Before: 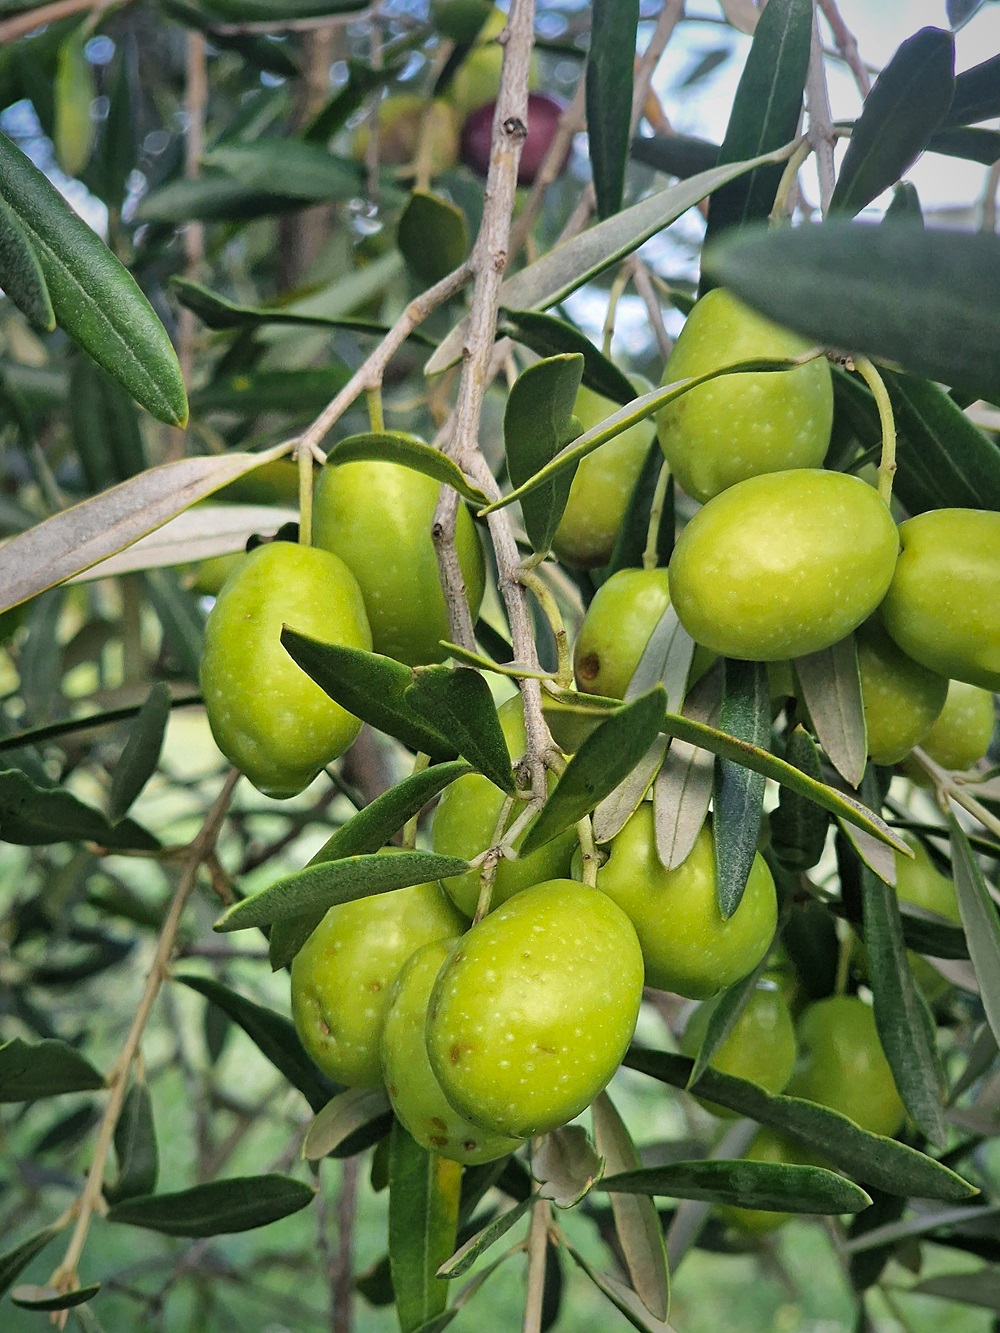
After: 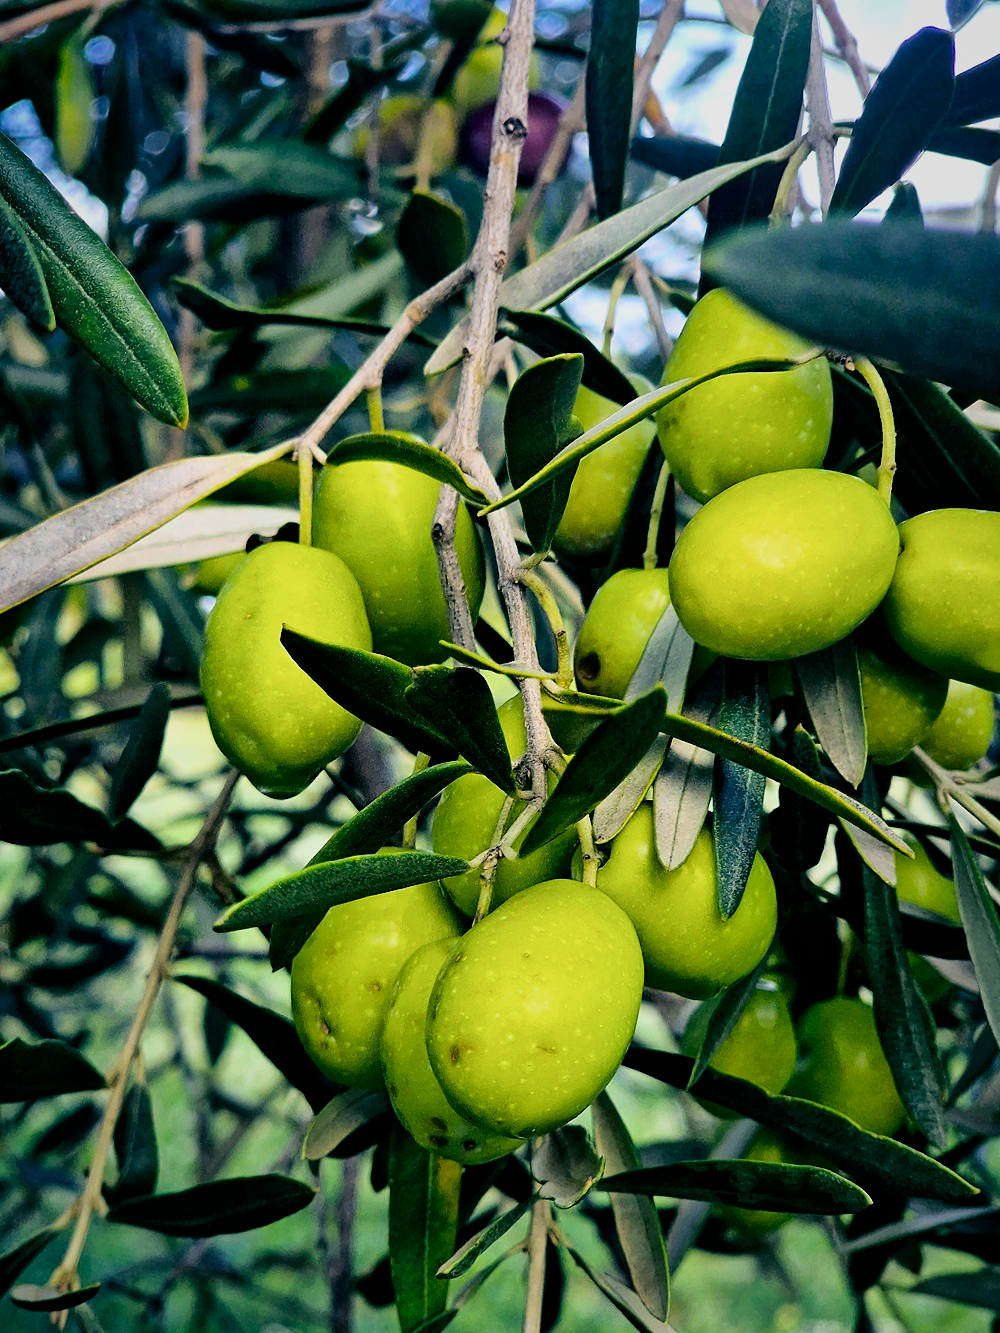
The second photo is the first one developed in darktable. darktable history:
color balance rgb: shadows lift › luminance -41.036%, shadows lift › chroma 14.34%, shadows lift › hue 258.3°, perceptual saturation grading › global saturation 37.237%
filmic rgb: black relative exposure -5.11 EV, white relative exposure 3.97 EV, hardness 2.9, contrast 1.299, color science v6 (2022)
shadows and highlights: shadows -62.86, white point adjustment -5.27, highlights 61.94
tone equalizer: on, module defaults
